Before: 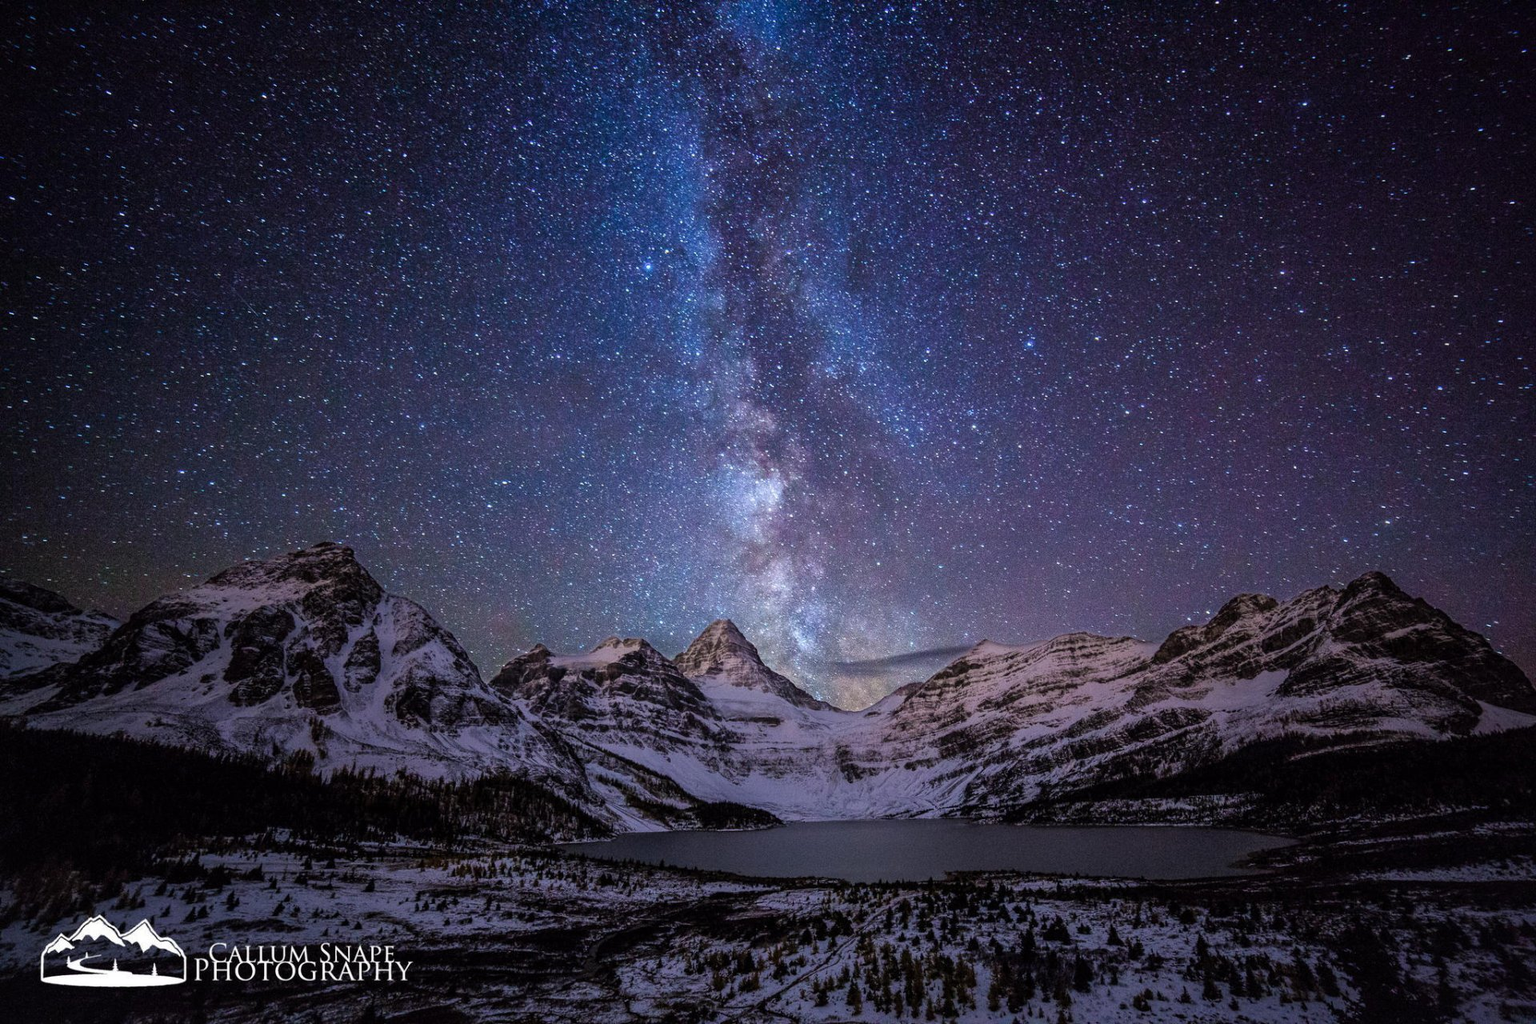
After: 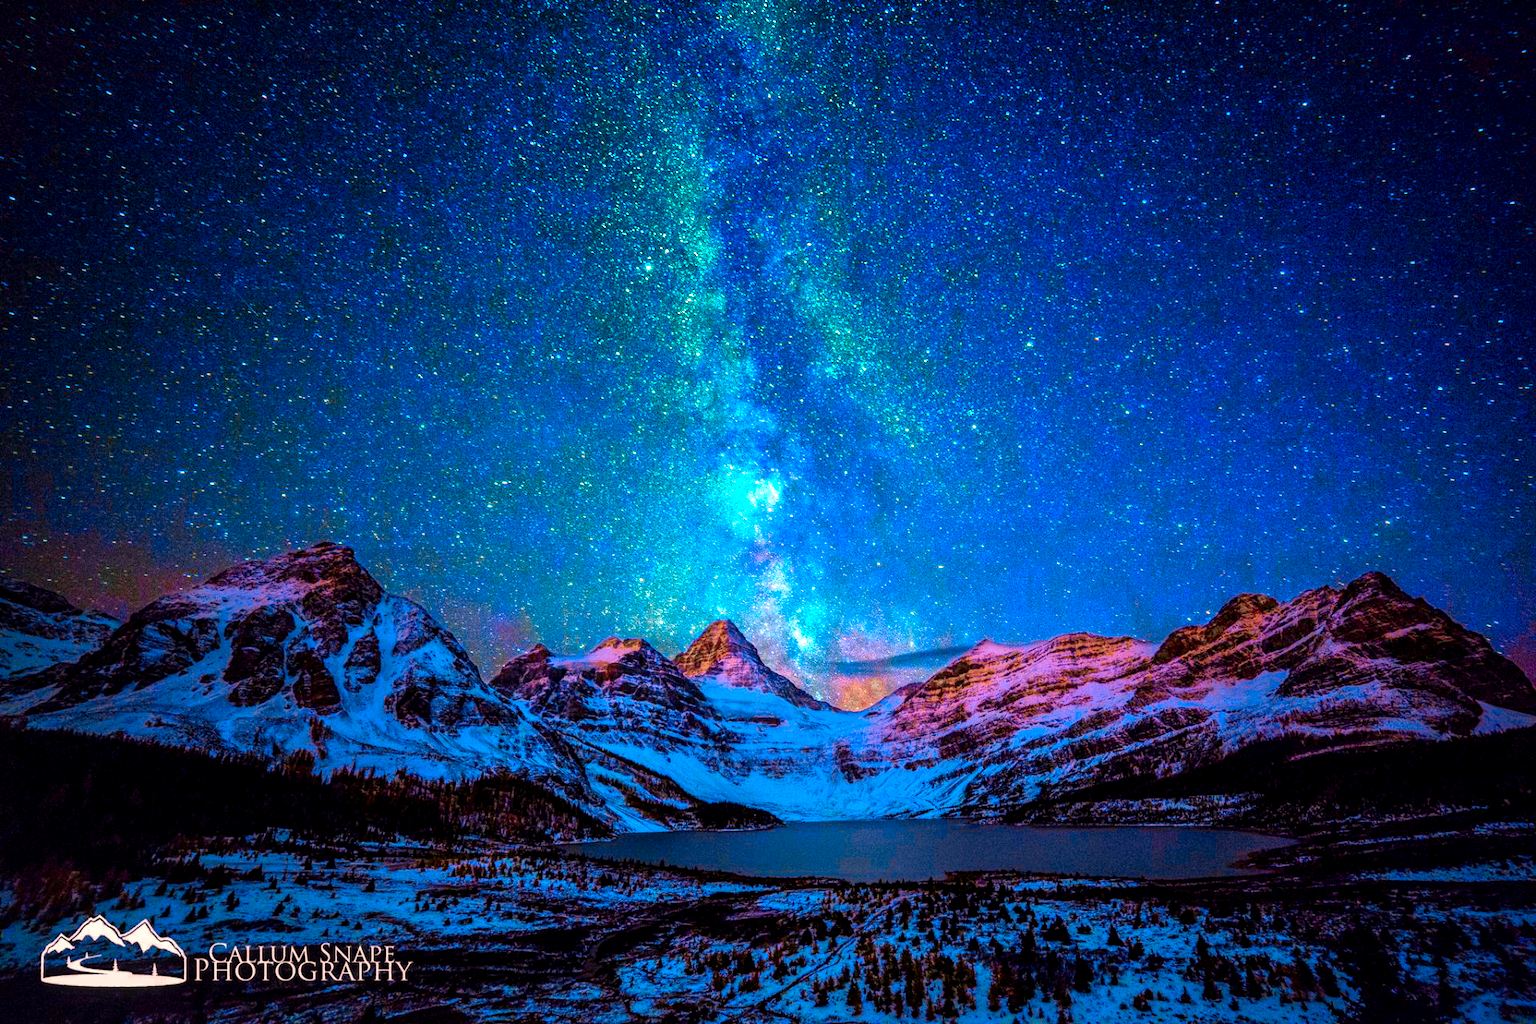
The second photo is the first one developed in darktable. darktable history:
color correction: highlights a* 11.51, highlights b* 11.51
local contrast: on, module defaults
color balance rgb: shadows lift › luminance 0.88%, shadows lift › chroma 0.368%, shadows lift › hue 20.51°, linear chroma grading › shadows 16.984%, linear chroma grading › highlights 61.36%, linear chroma grading › global chroma 49.555%, perceptual saturation grading › global saturation 20%, perceptual saturation grading › highlights -25.444%, perceptual saturation grading › shadows 24.207%, global vibrance 24.402%
color zones: curves: ch0 [(0.009, 0.528) (0.136, 0.6) (0.255, 0.586) (0.39, 0.528) (0.522, 0.584) (0.686, 0.736) (0.849, 0.561)]; ch1 [(0.045, 0.781) (0.14, 0.416) (0.257, 0.695) (0.442, 0.032) (0.738, 0.338) (0.818, 0.632) (0.891, 0.741) (1, 0.704)]; ch2 [(0, 0.667) (0.141, 0.52) (0.26, 0.37) (0.474, 0.432) (0.743, 0.286)], mix 30.91%
